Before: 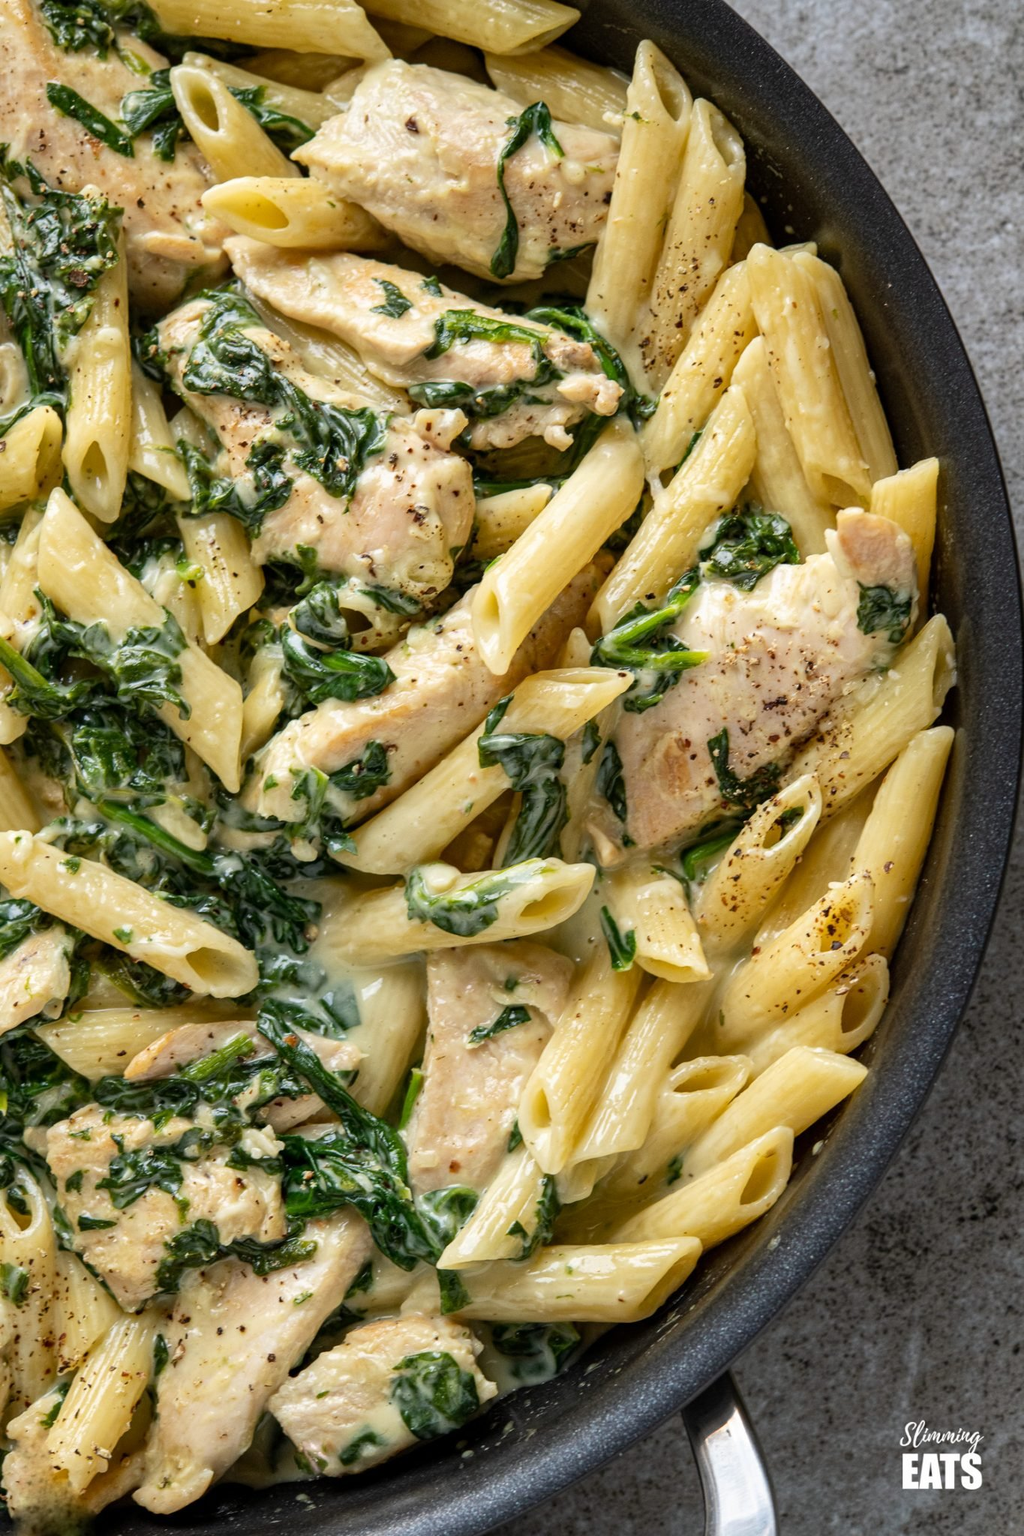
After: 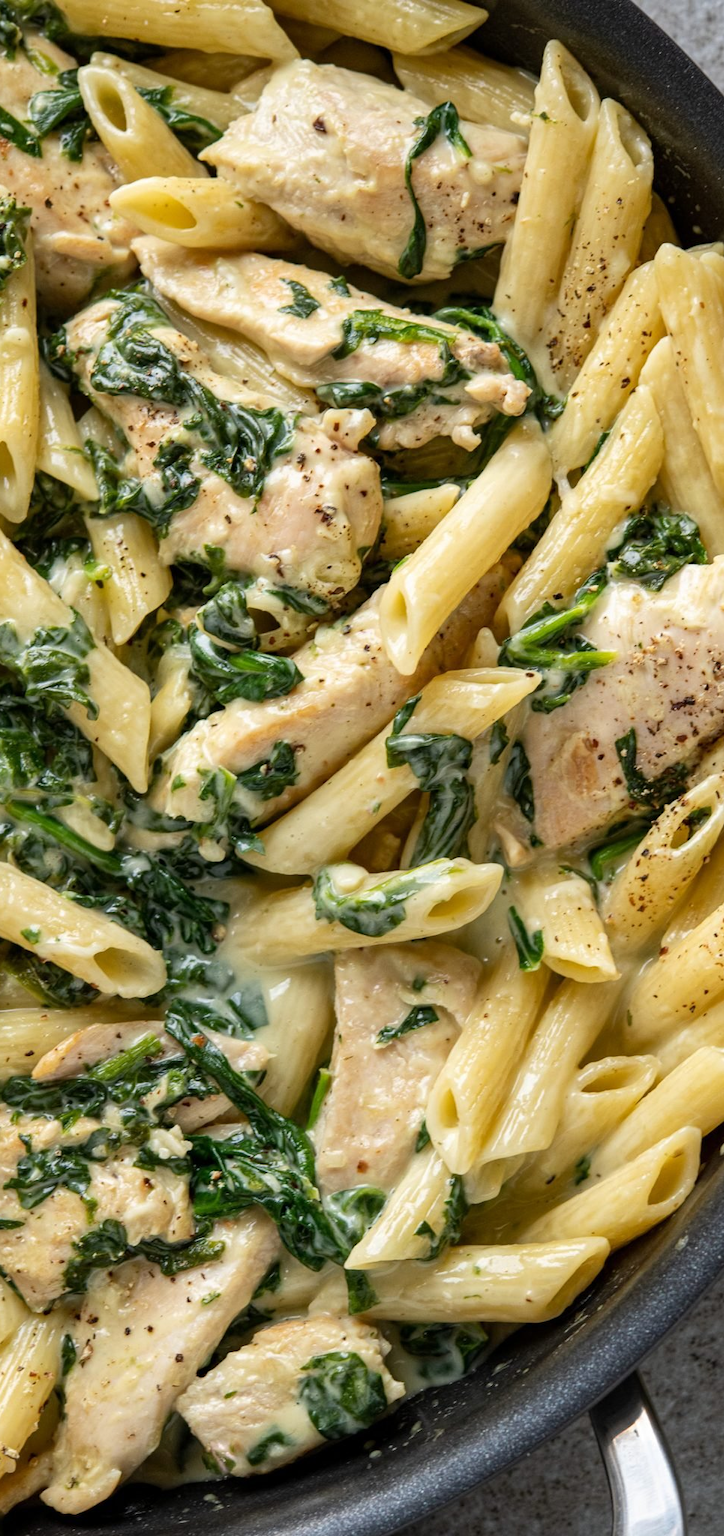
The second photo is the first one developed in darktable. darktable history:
crop and rotate: left 9.028%, right 20.174%
